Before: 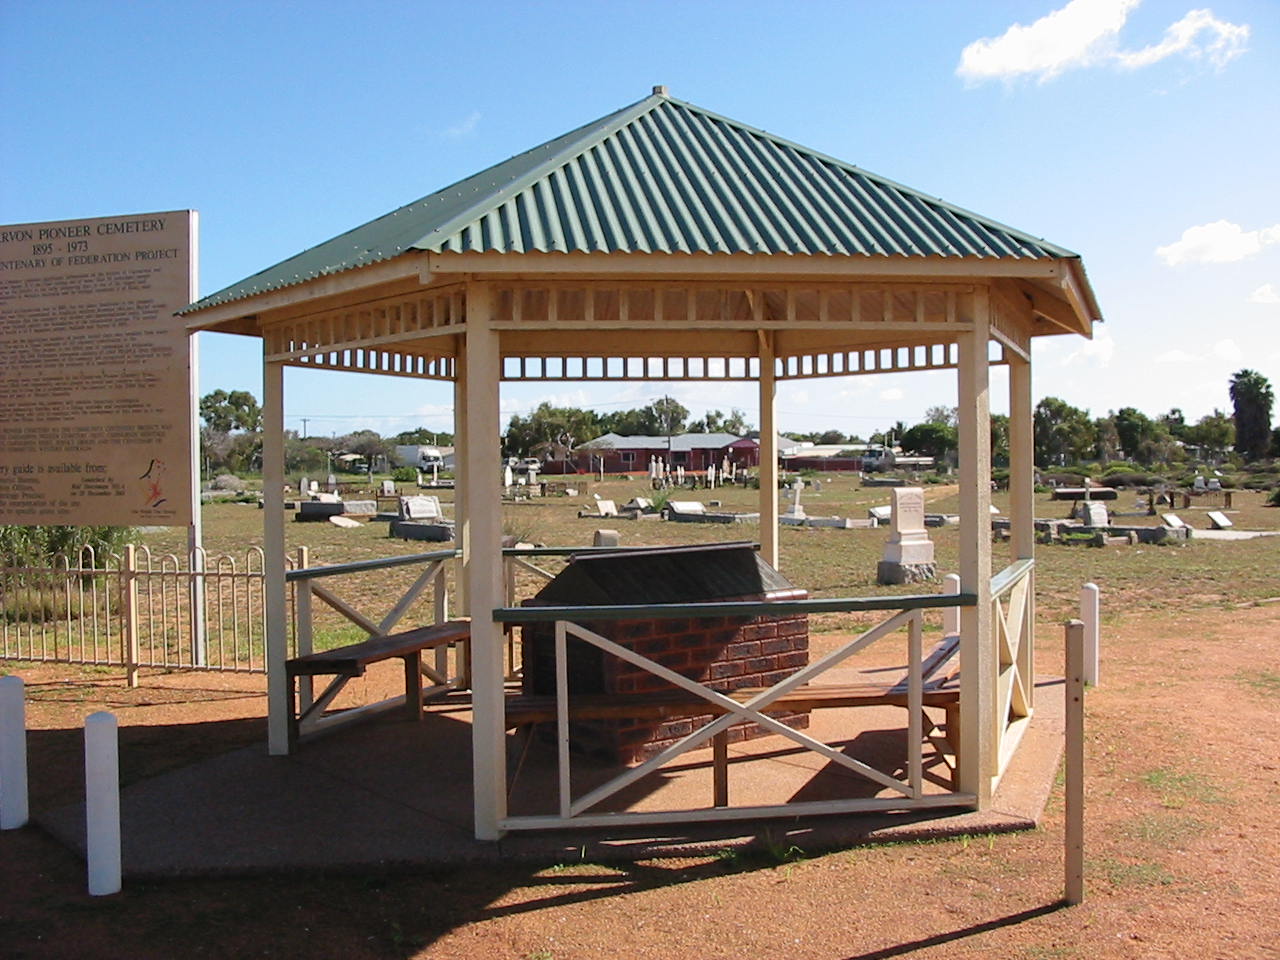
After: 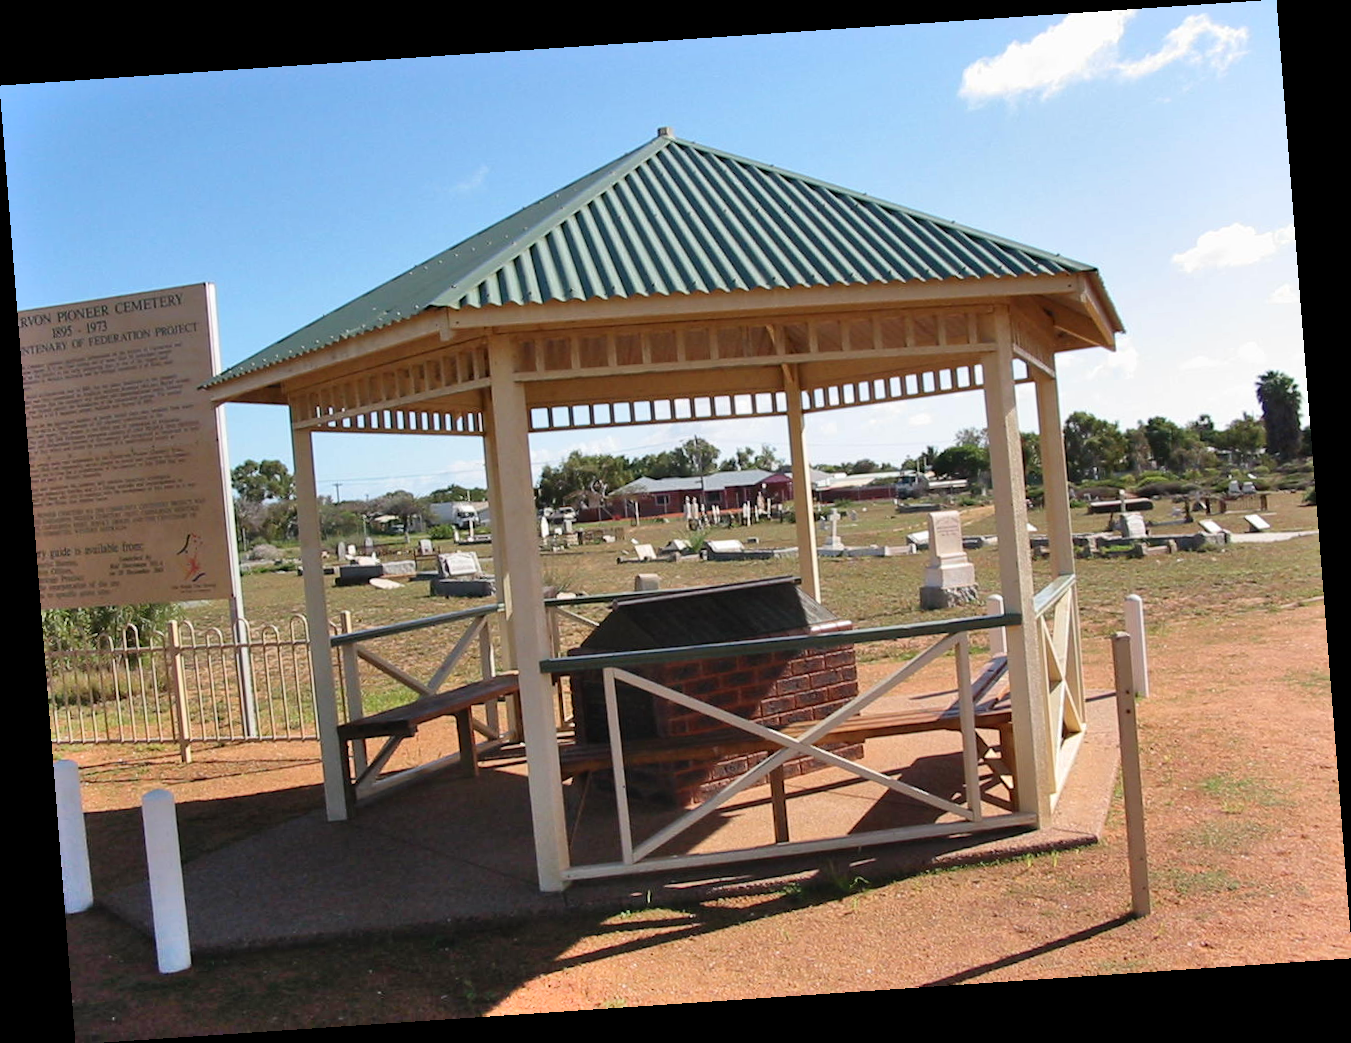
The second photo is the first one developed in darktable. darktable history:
shadows and highlights: soften with gaussian
rotate and perspective: rotation -4.2°, shear 0.006, automatic cropping off
